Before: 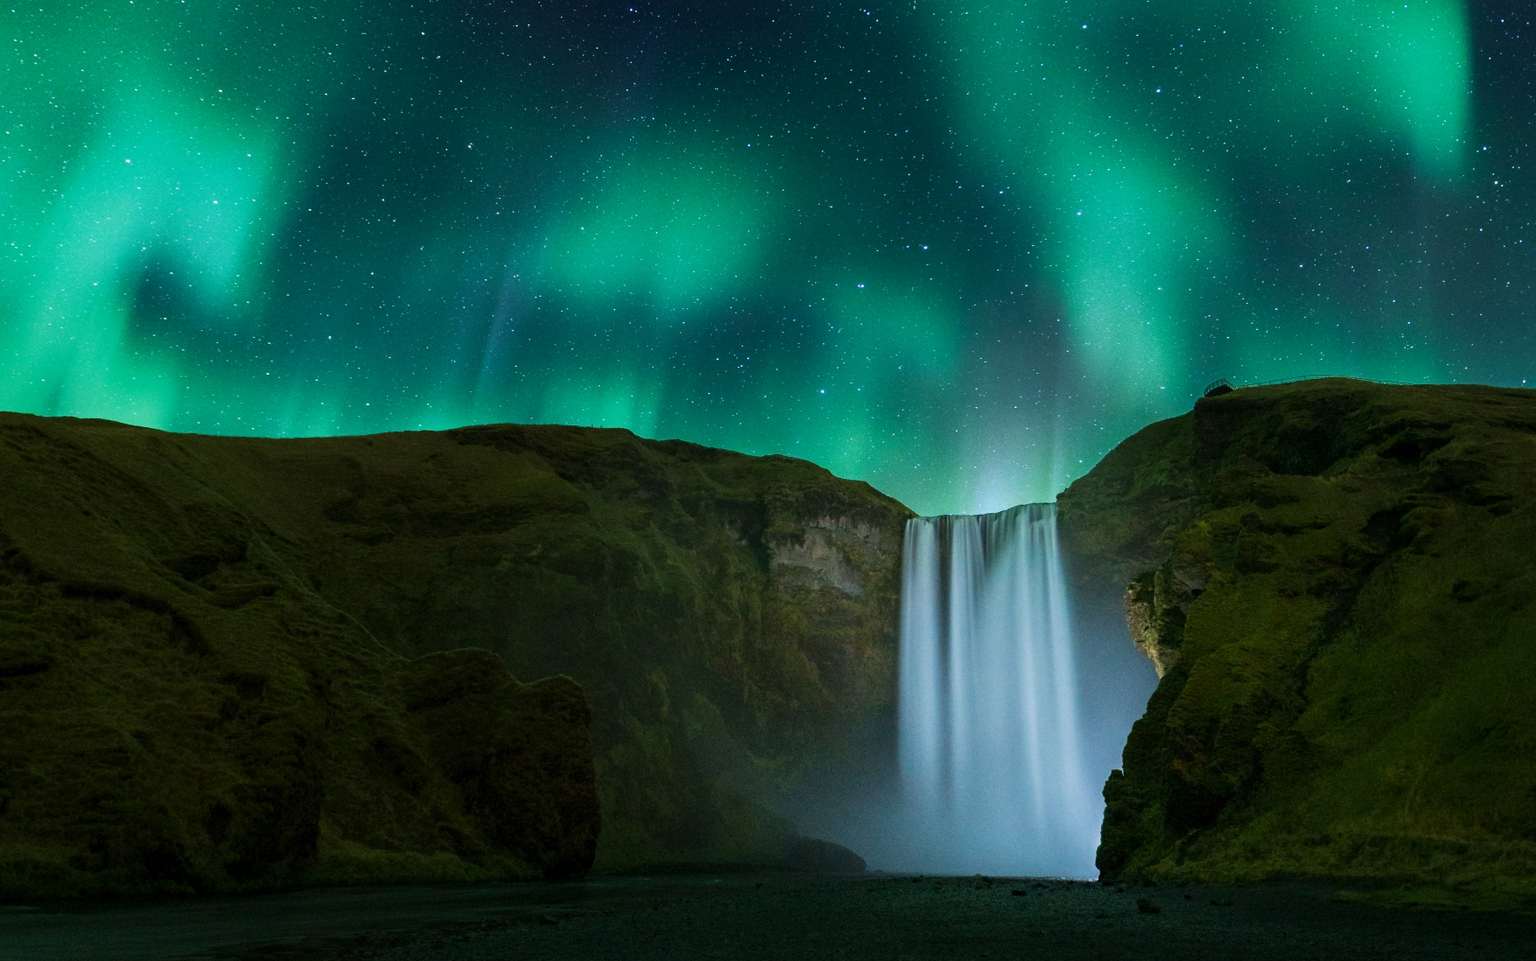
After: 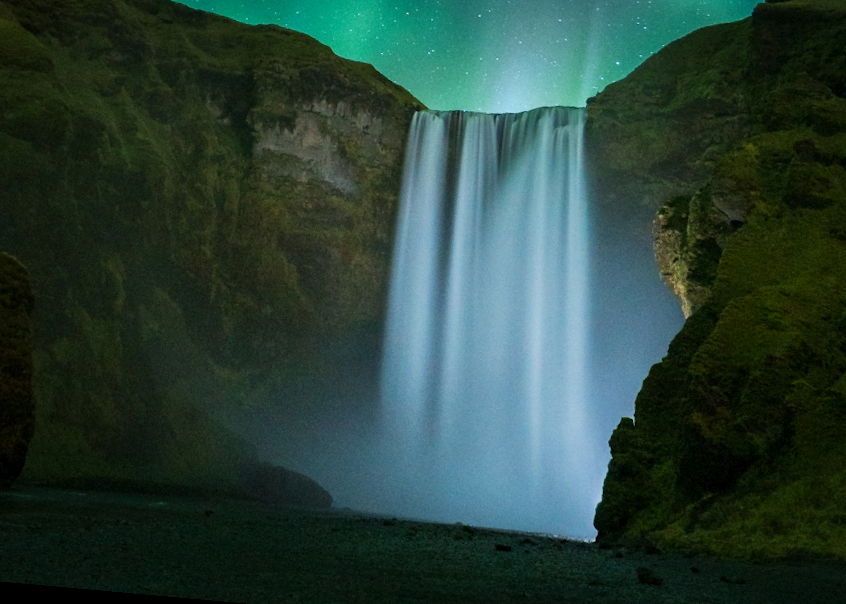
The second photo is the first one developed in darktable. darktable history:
rotate and perspective: rotation 5.12°, automatic cropping off
crop: left 35.976%, top 45.819%, right 18.162%, bottom 5.807%
